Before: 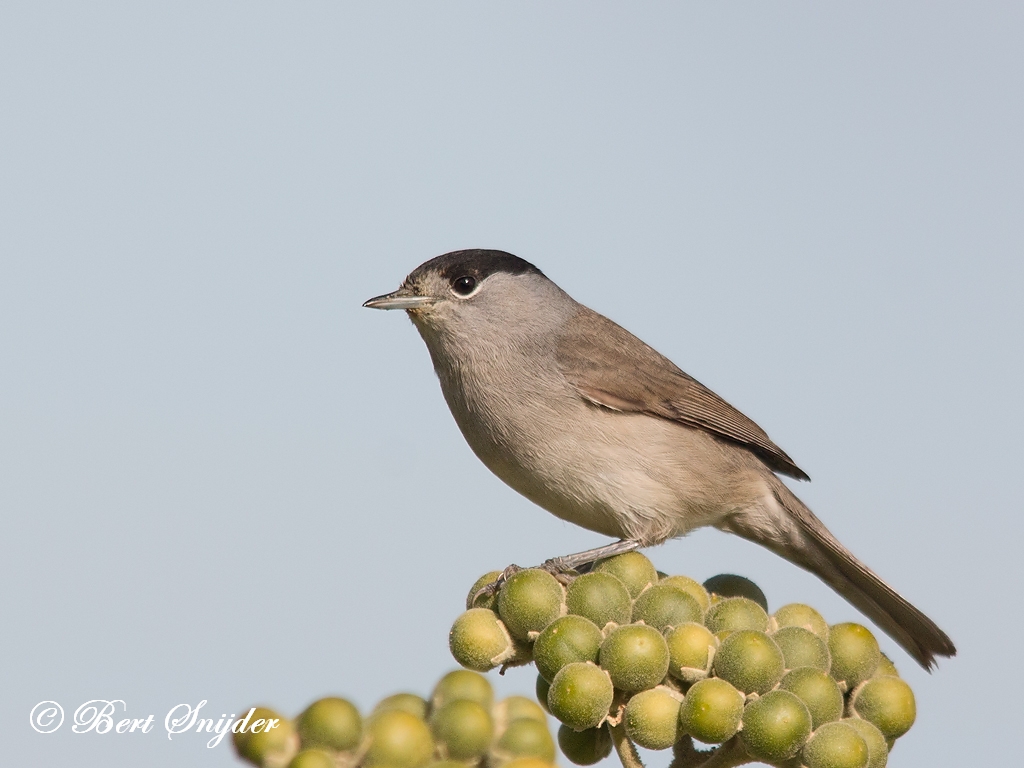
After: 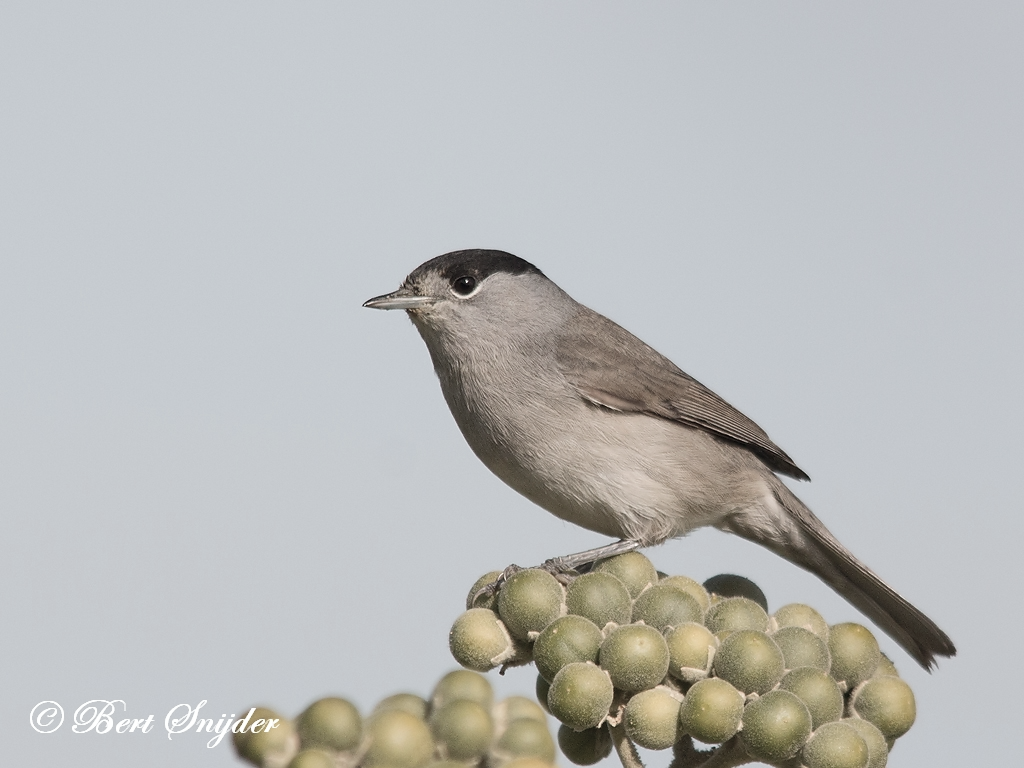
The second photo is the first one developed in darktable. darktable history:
color correction: highlights b* 0.023, saturation 0.489
